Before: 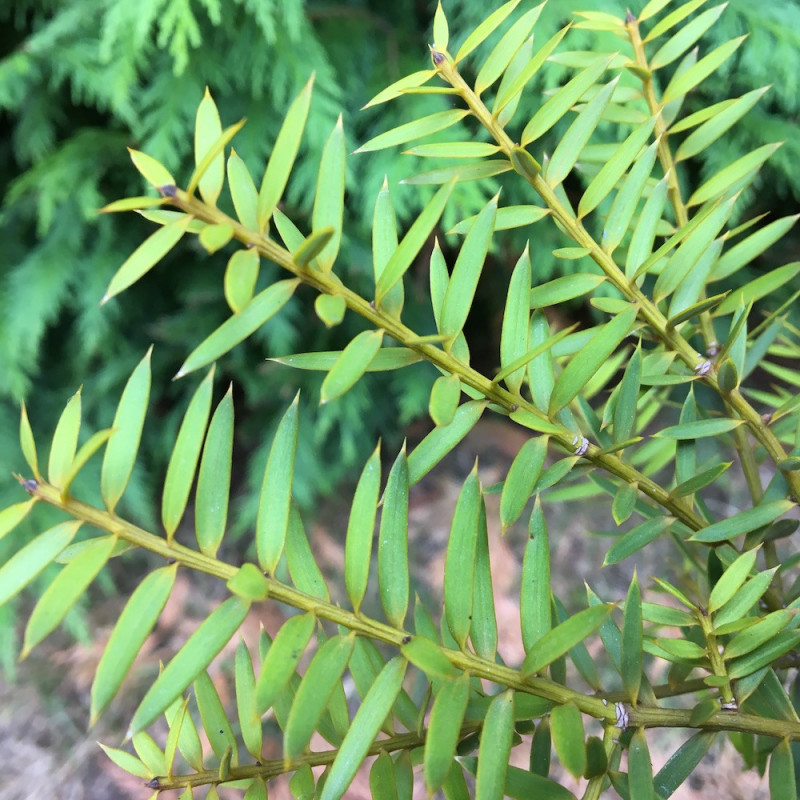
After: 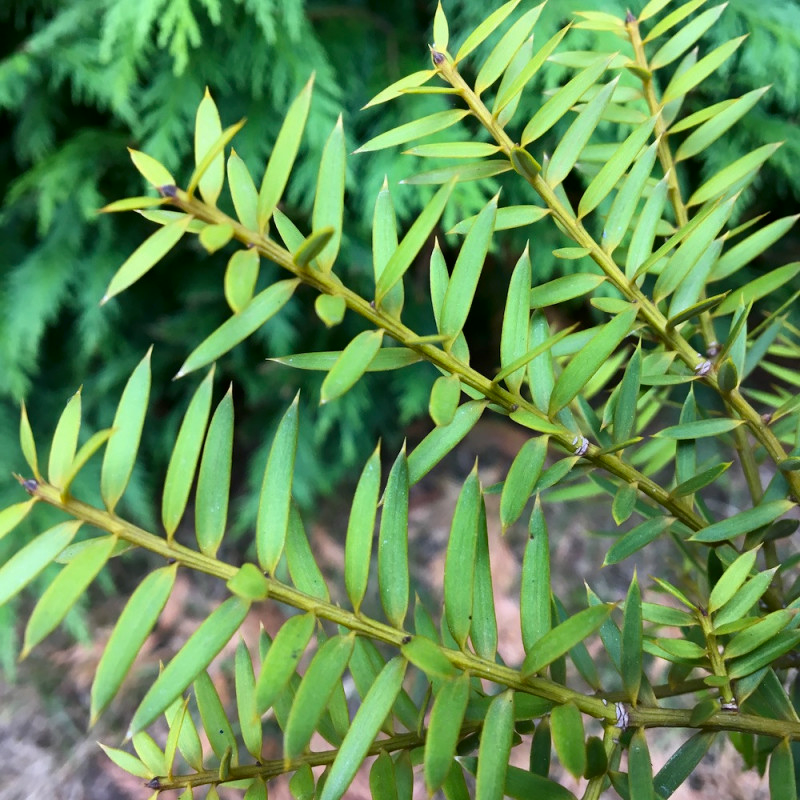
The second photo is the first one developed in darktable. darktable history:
contrast brightness saturation: contrast 0.069, brightness -0.126, saturation 0.053
